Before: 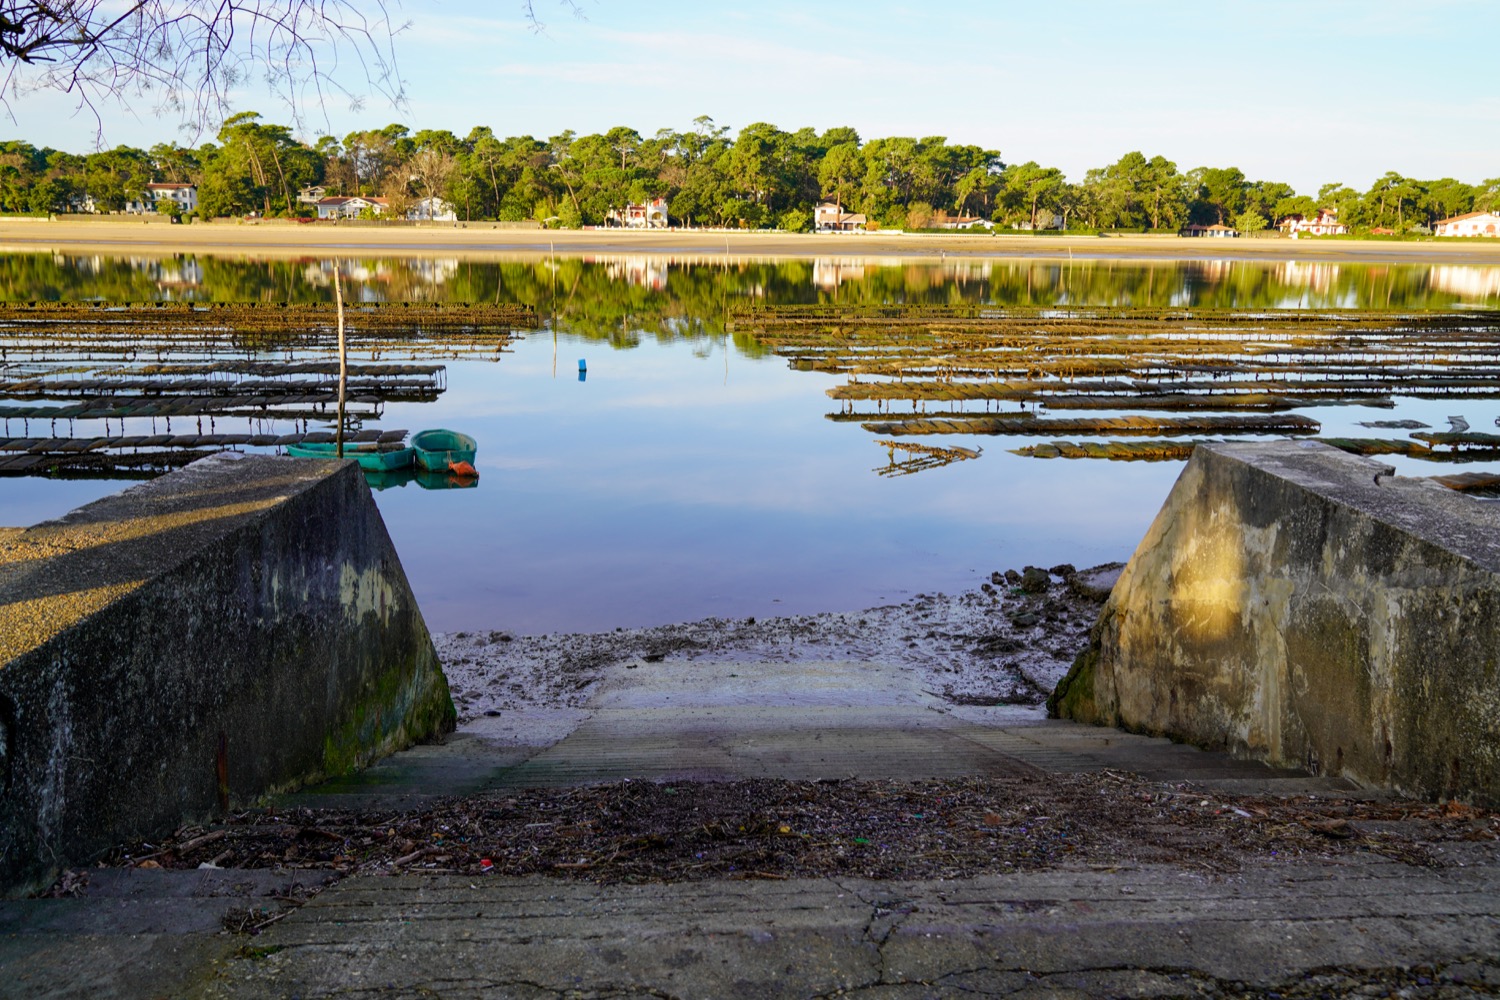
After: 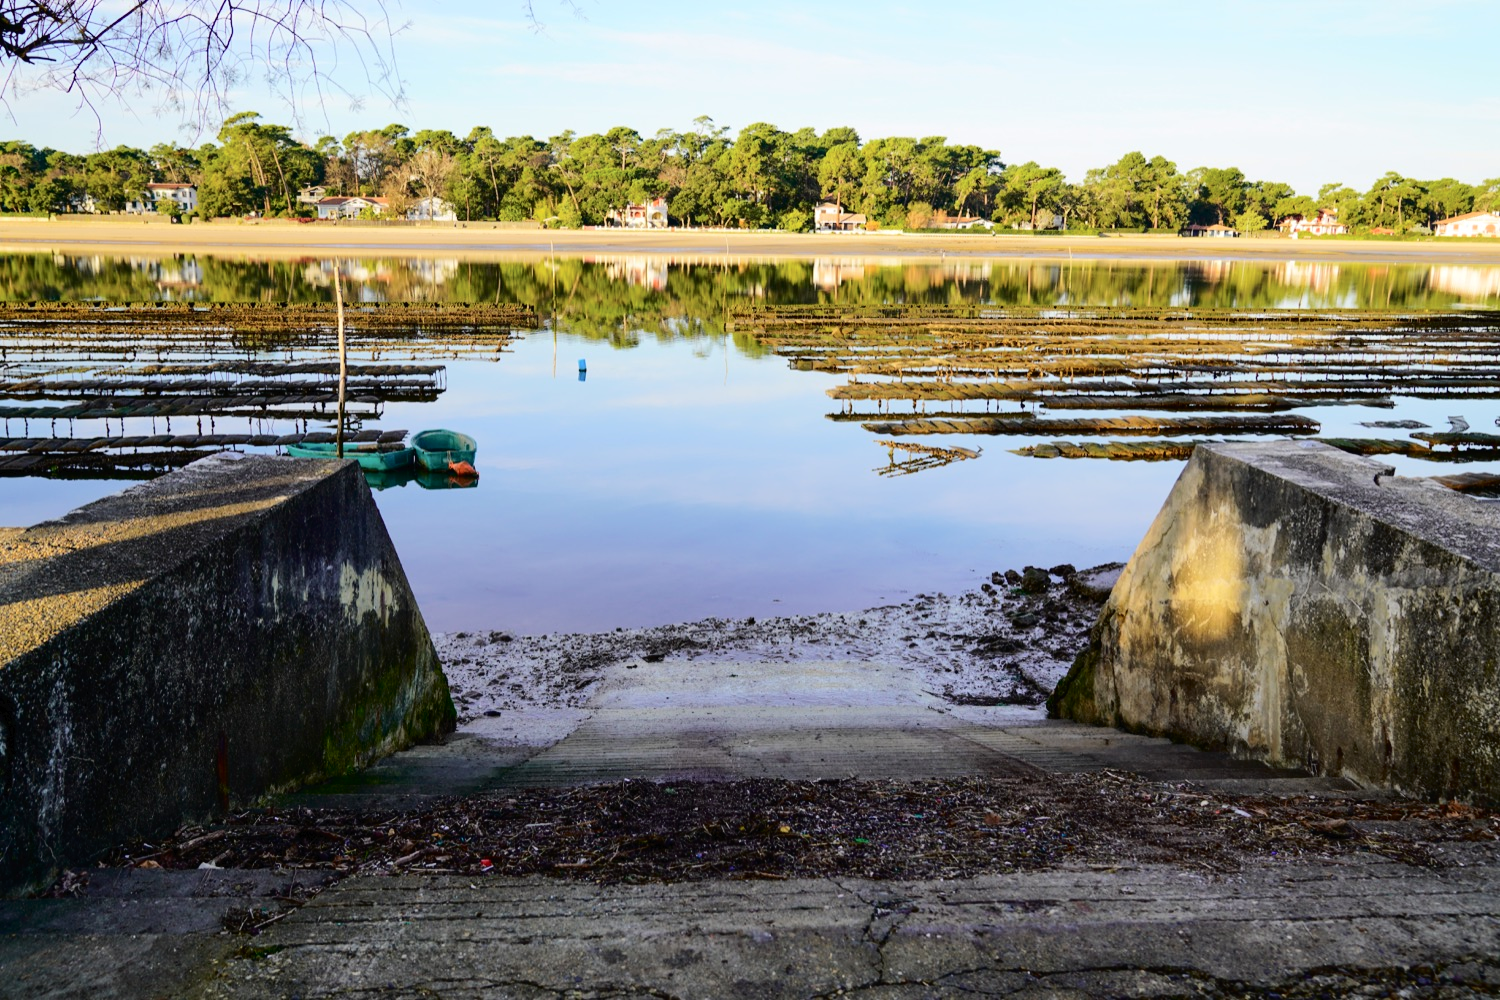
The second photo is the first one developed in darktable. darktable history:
tone equalizer: edges refinement/feathering 500, mask exposure compensation -1.57 EV, preserve details no
tone curve: curves: ch0 [(0, 0) (0.003, 0.013) (0.011, 0.016) (0.025, 0.021) (0.044, 0.029) (0.069, 0.039) (0.1, 0.056) (0.136, 0.085) (0.177, 0.14) (0.224, 0.201) (0.277, 0.28) (0.335, 0.372) (0.399, 0.475) (0.468, 0.567) (0.543, 0.643) (0.623, 0.722) (0.709, 0.801) (0.801, 0.859) (0.898, 0.927) (1, 1)], color space Lab, independent channels, preserve colors none
